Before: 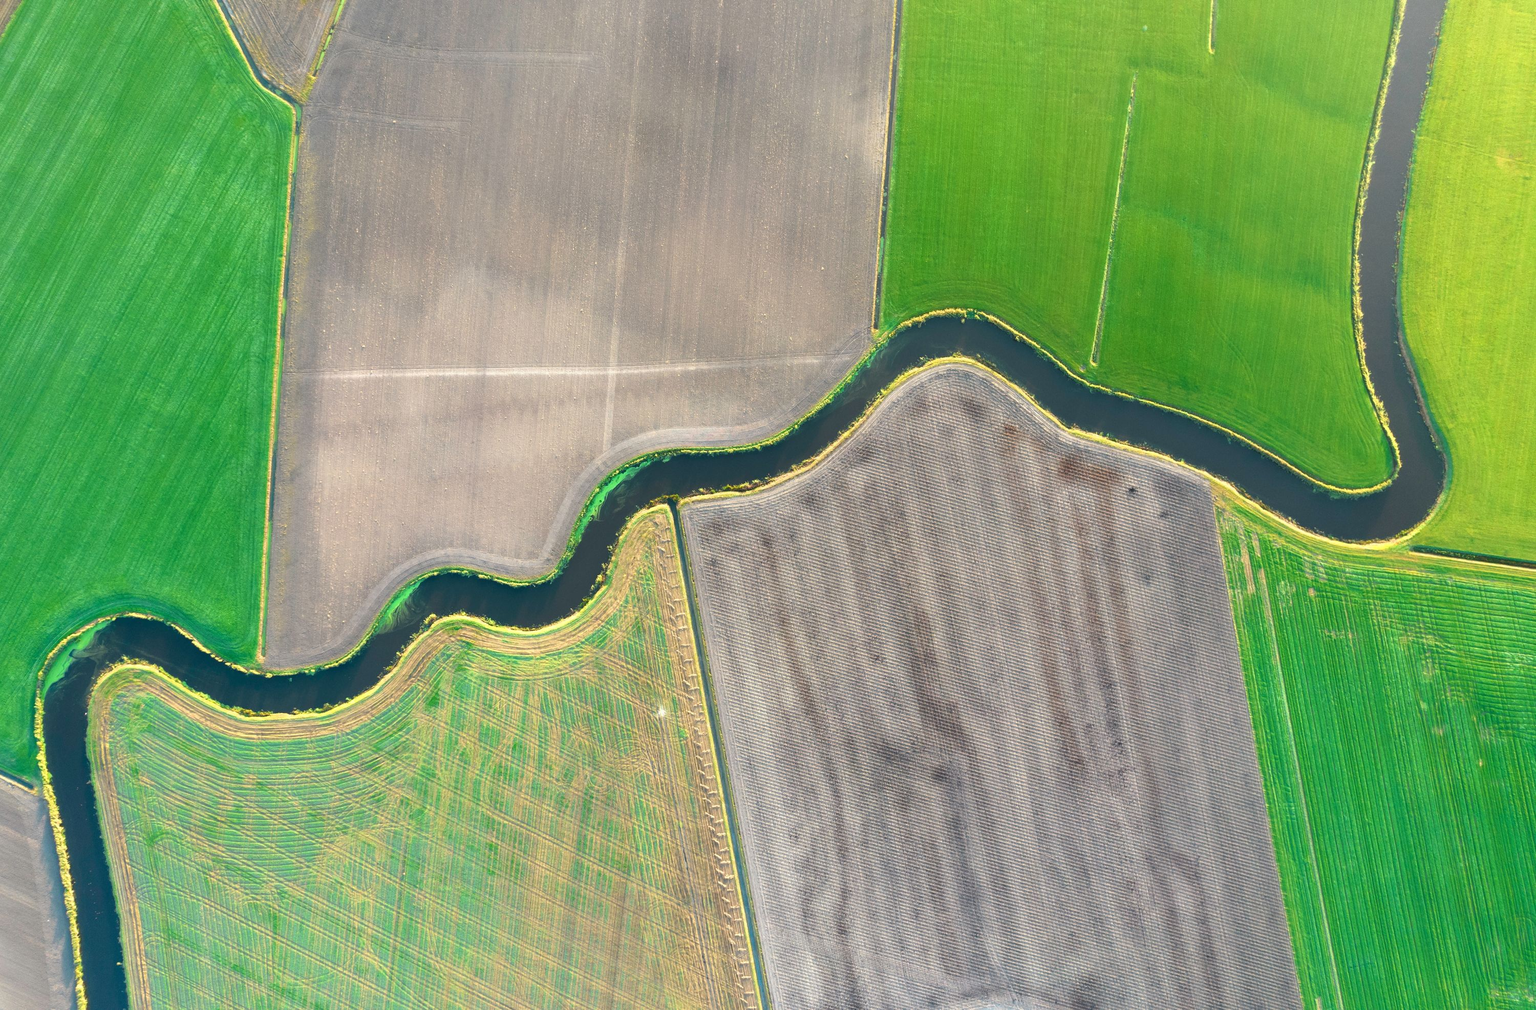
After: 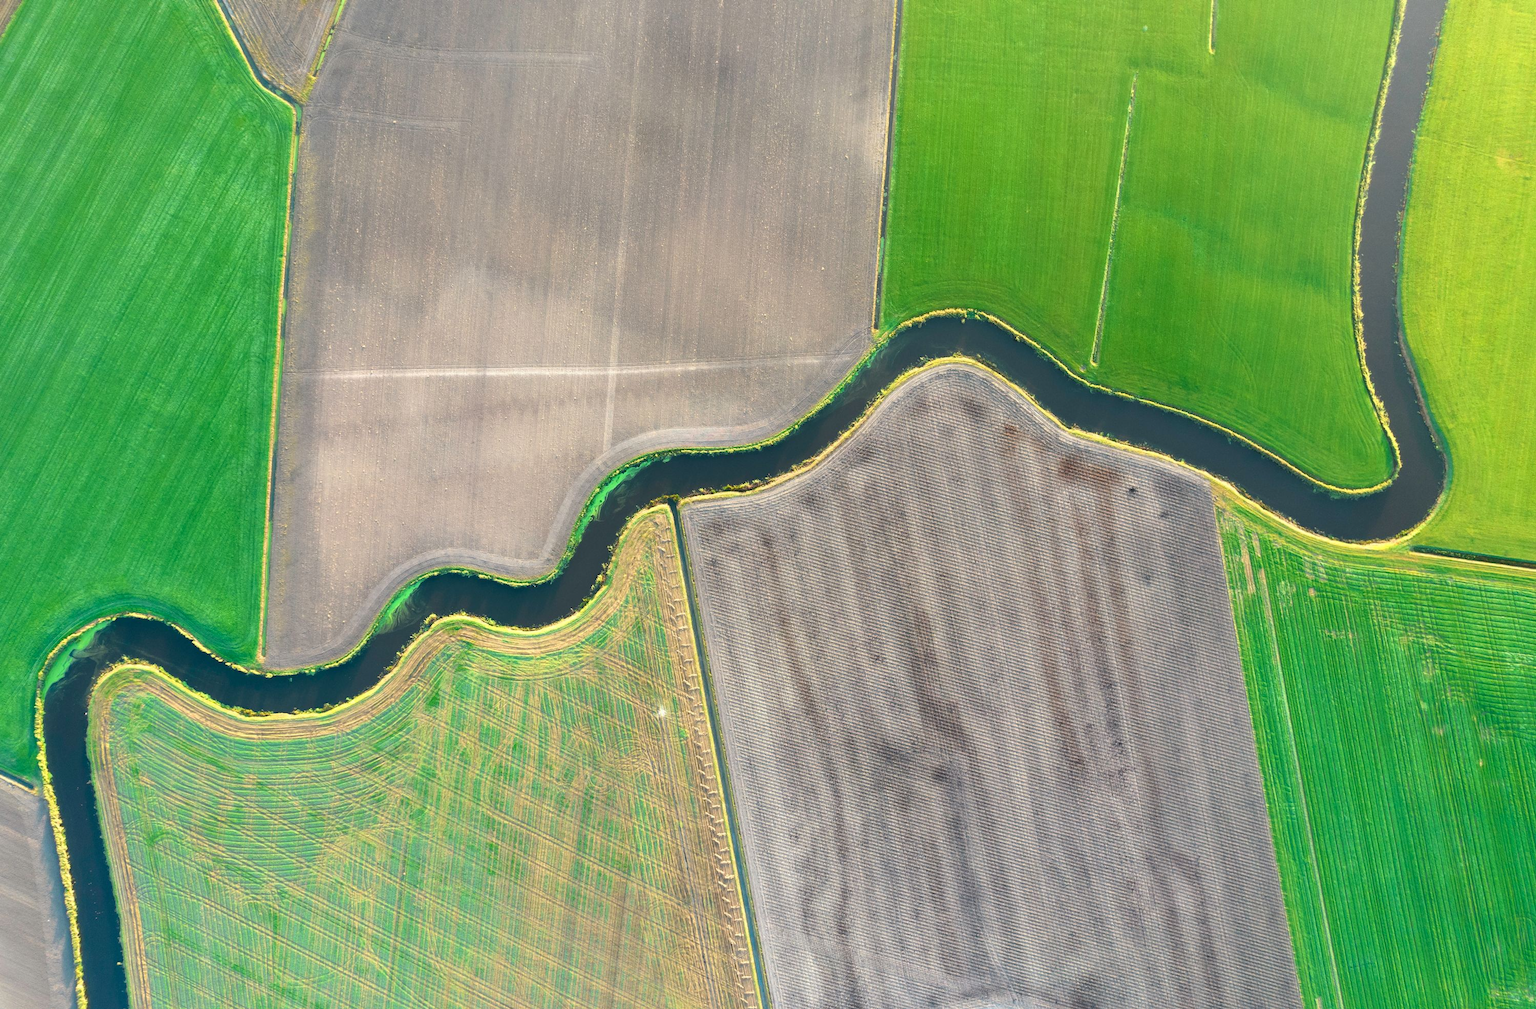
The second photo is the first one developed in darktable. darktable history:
contrast brightness saturation: contrast 0.082, saturation 0.019
shadows and highlights: shadows 25.11, highlights -26.04
